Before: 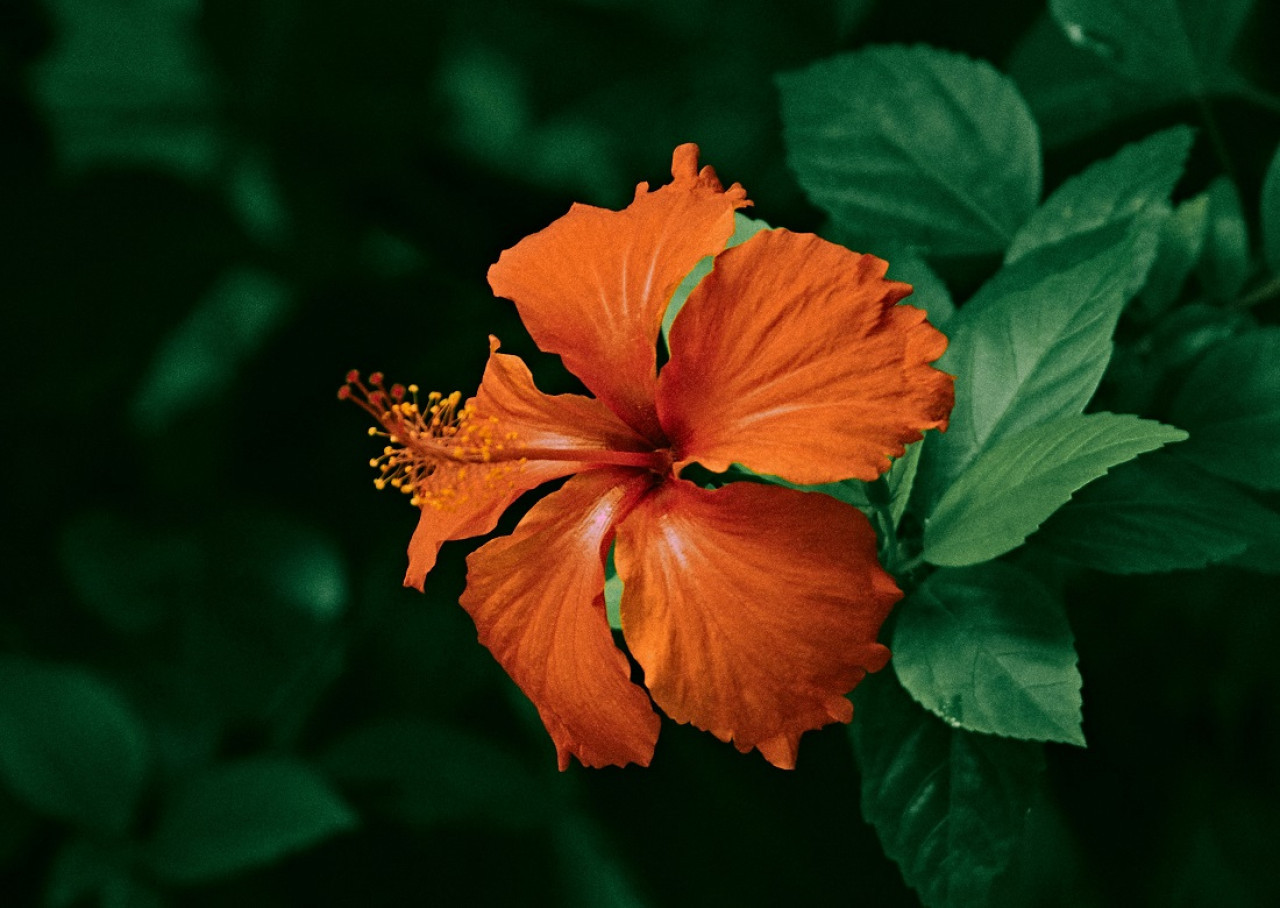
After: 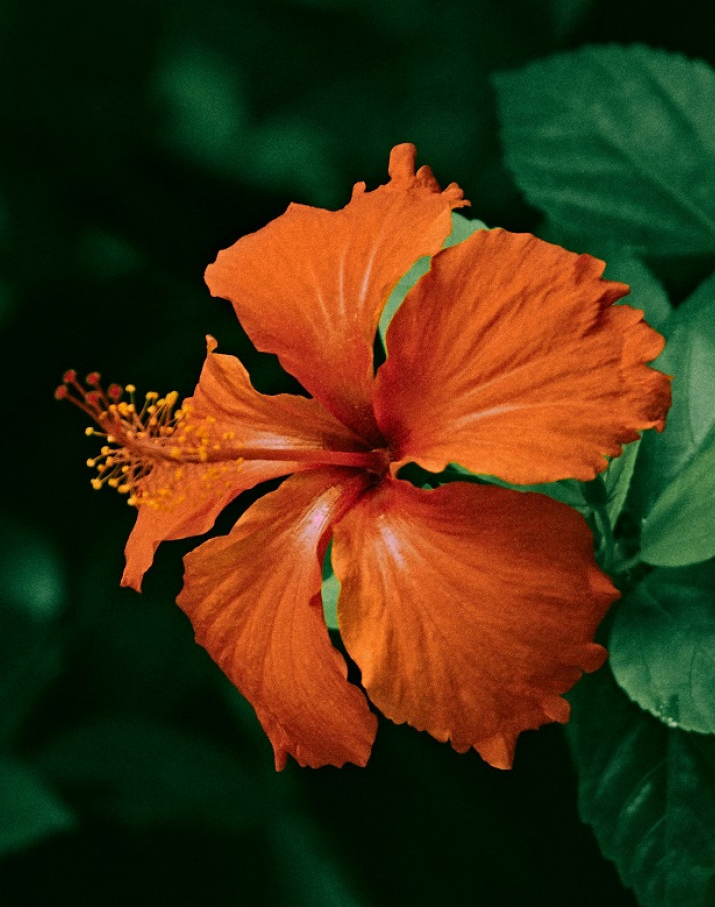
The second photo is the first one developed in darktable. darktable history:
crop: left 22.117%, right 22.015%, bottom 0.004%
